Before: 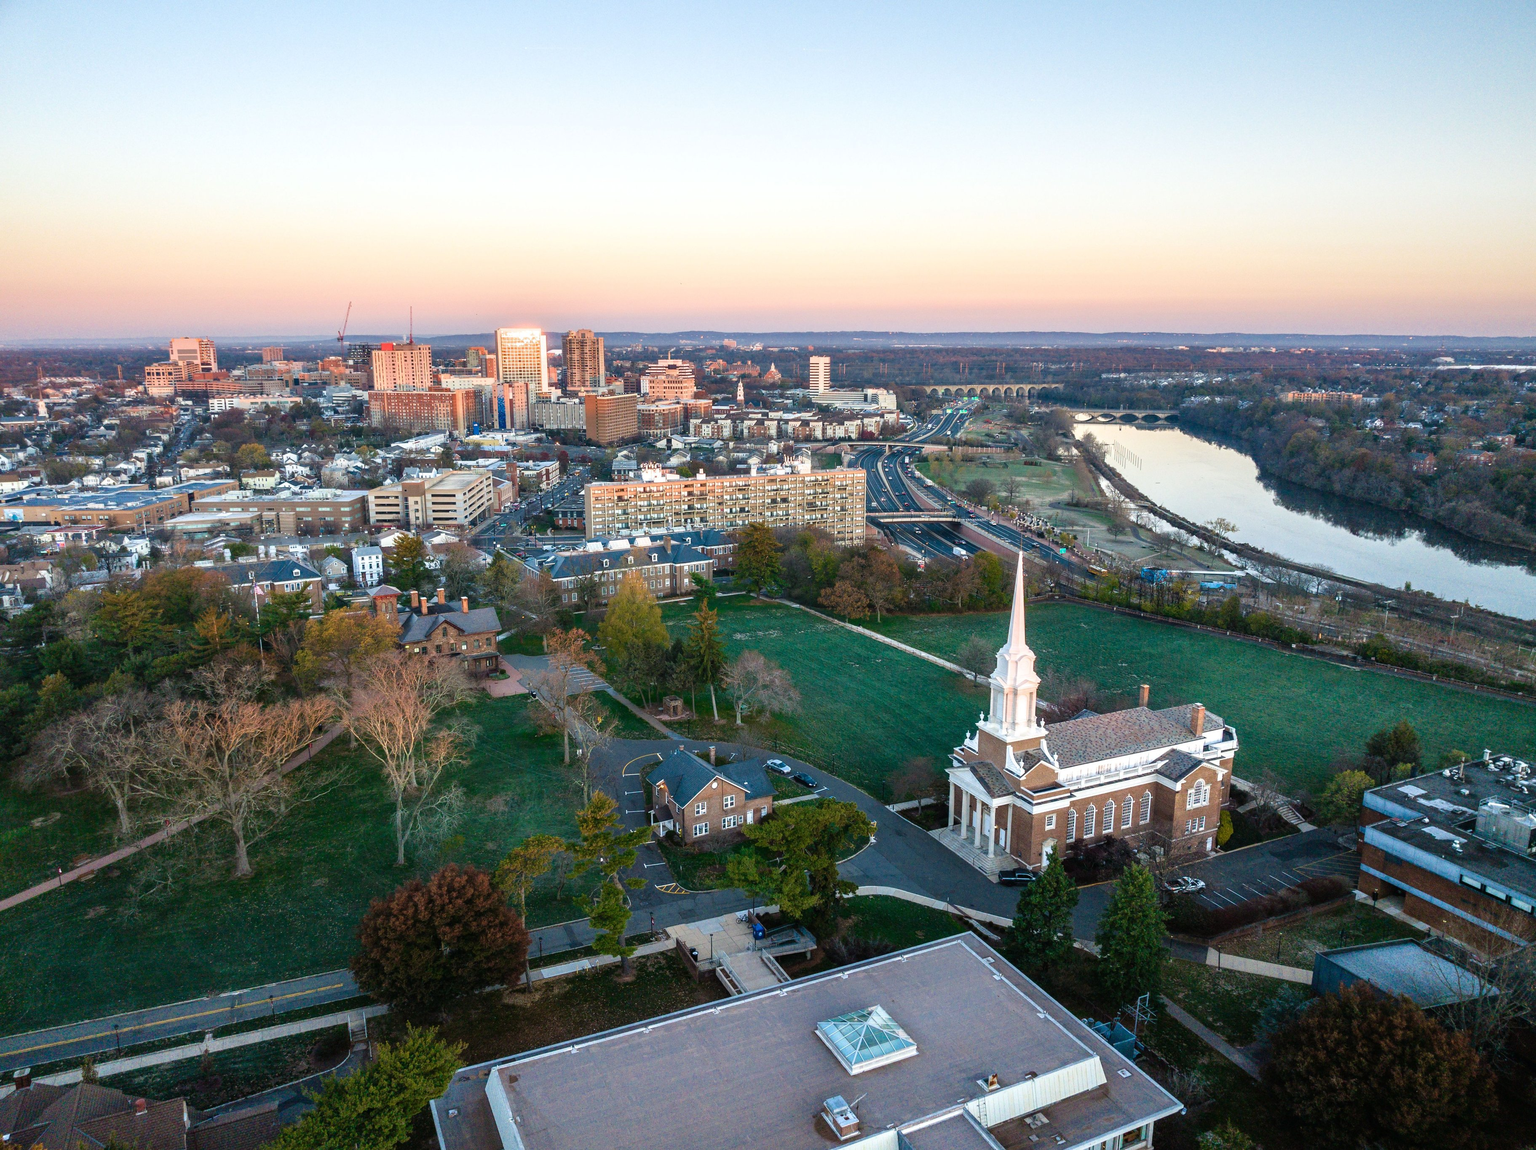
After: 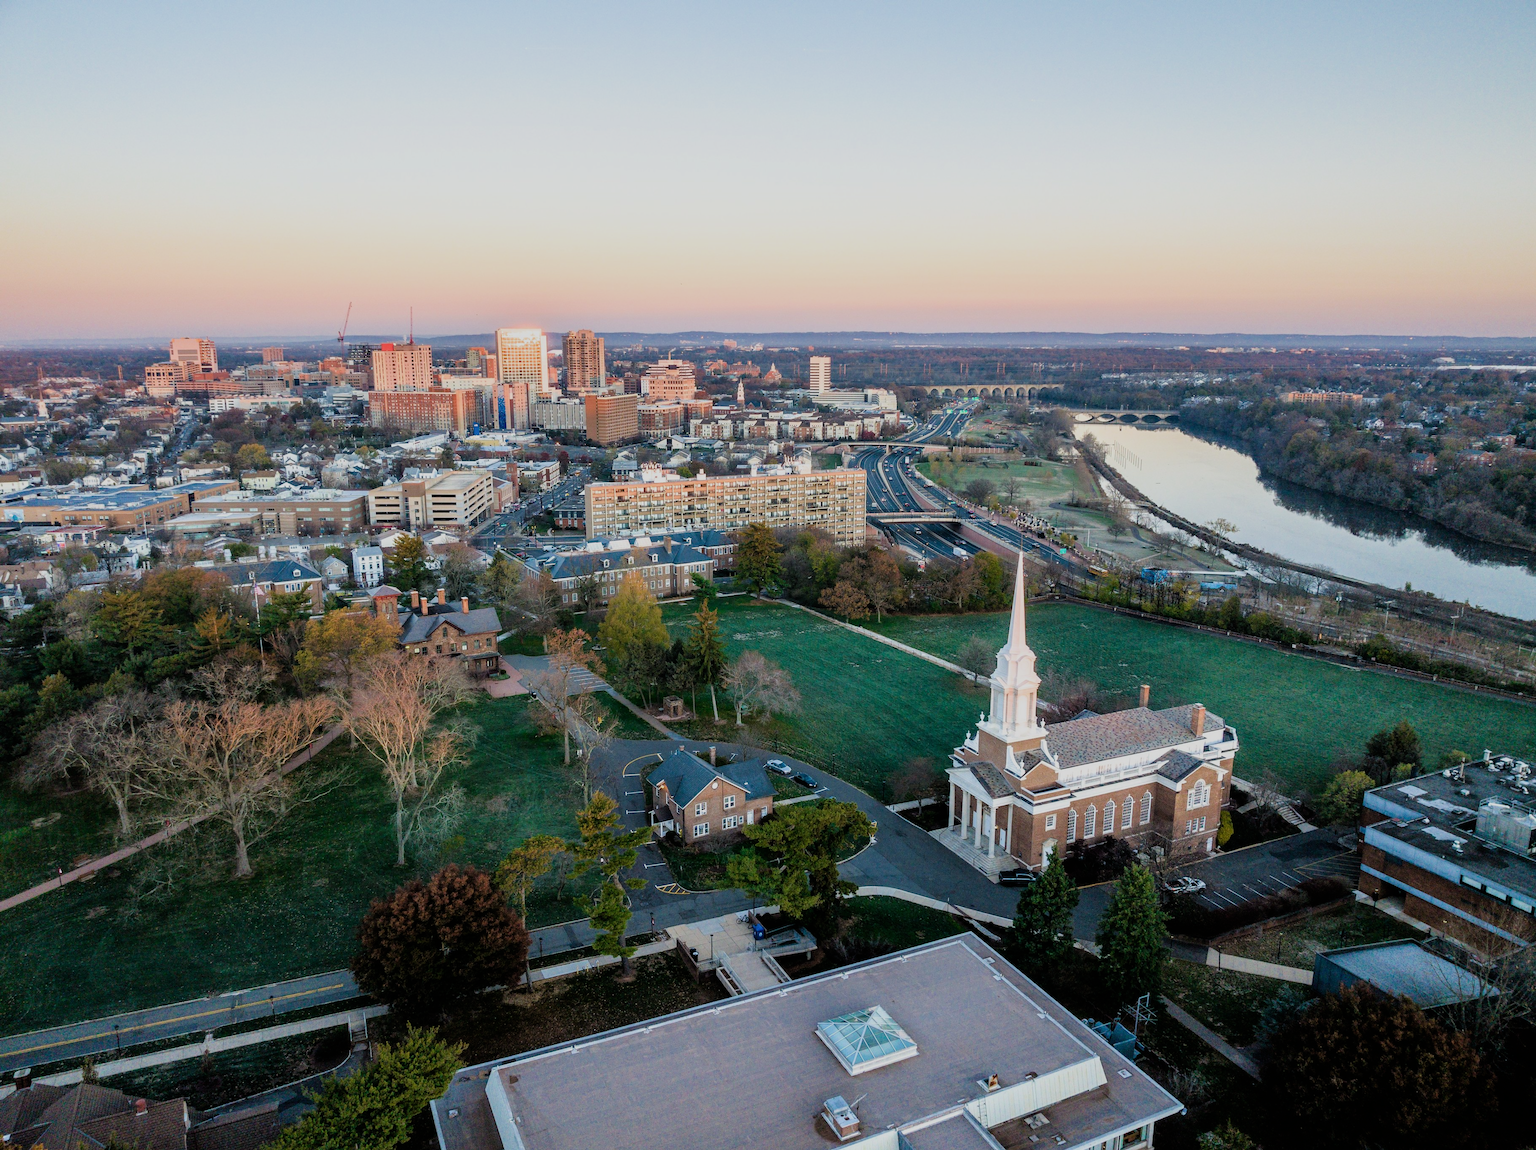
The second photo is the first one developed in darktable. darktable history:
filmic rgb: black relative exposure -7.73 EV, white relative exposure 4.43 EV, hardness 3.76, latitude 38.66%, contrast 0.975, highlights saturation mix 8.59%, shadows ↔ highlights balance 4.74%
